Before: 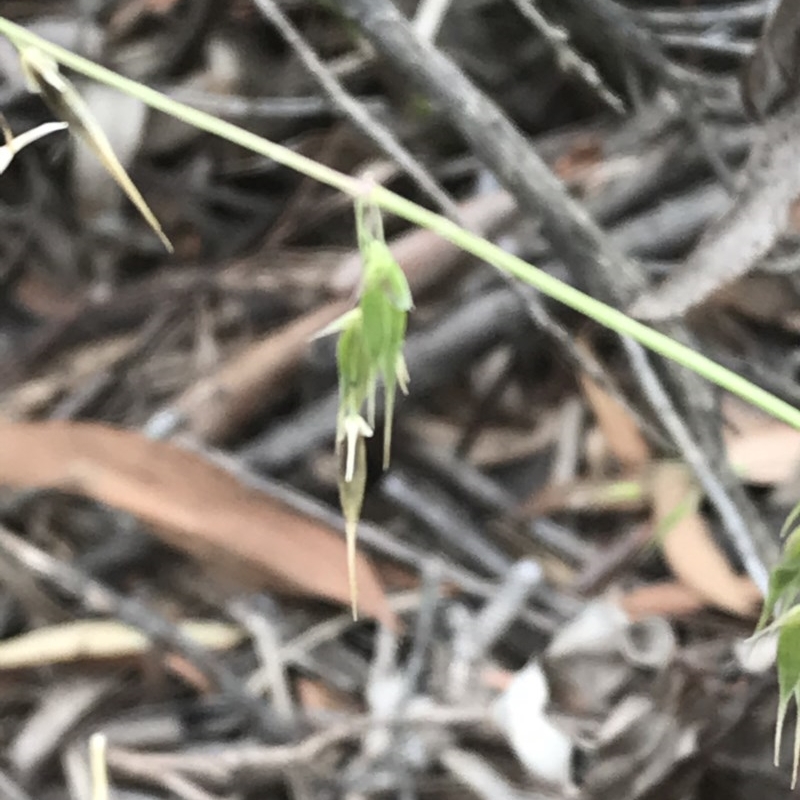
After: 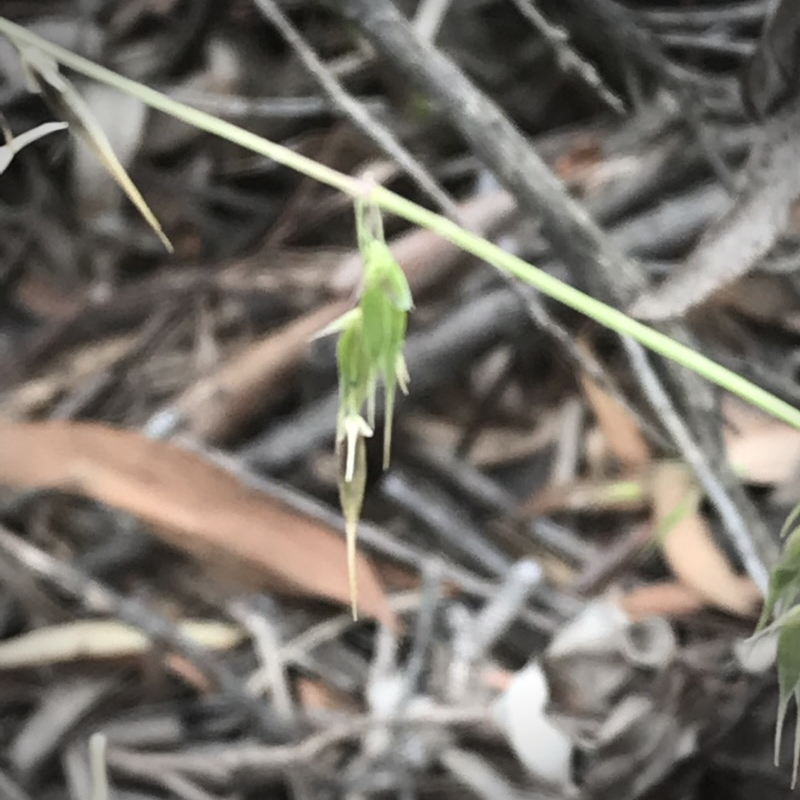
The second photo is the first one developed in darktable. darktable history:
vignetting: fall-off start 88.44%, fall-off radius 43.37%, width/height ratio 1.155
